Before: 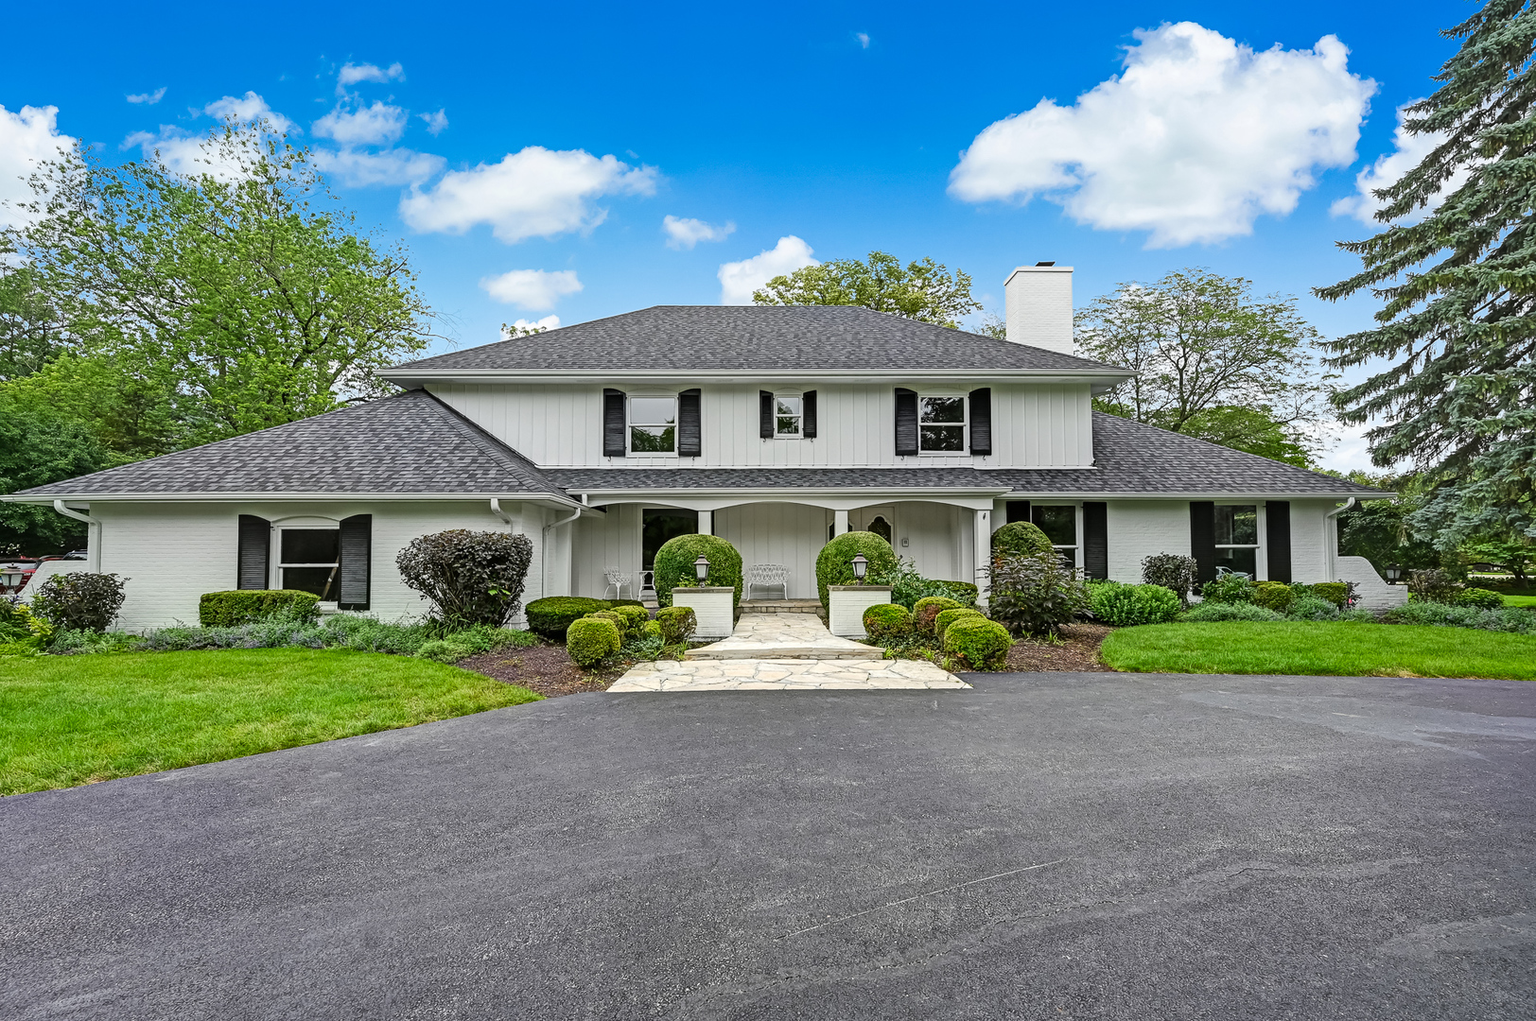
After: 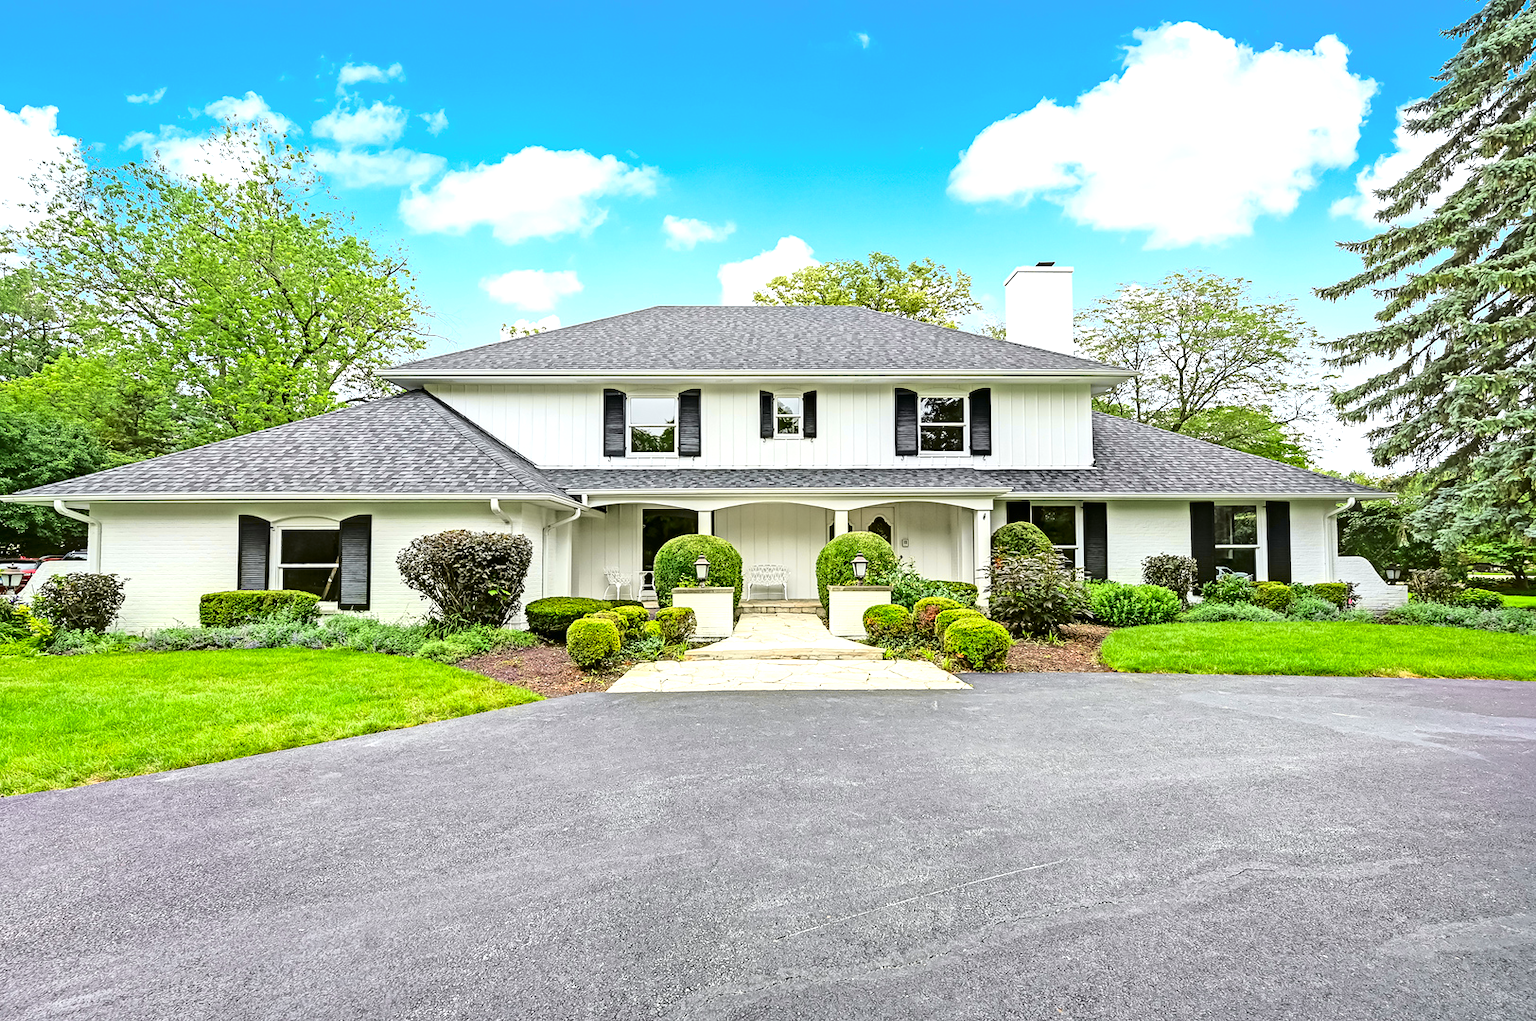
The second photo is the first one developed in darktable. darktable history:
exposure: black level correction 0, exposure 1.001 EV, compensate highlight preservation false
tone curve: curves: ch0 [(0, 0) (0.058, 0.027) (0.214, 0.183) (0.295, 0.288) (0.48, 0.541) (0.658, 0.703) (0.741, 0.775) (0.844, 0.866) (0.986, 0.957)]; ch1 [(0, 0) (0.172, 0.123) (0.312, 0.296) (0.437, 0.429) (0.471, 0.469) (0.502, 0.5) (0.513, 0.515) (0.572, 0.603) (0.617, 0.653) (0.68, 0.724) (0.889, 0.924) (1, 1)]; ch2 [(0, 0) (0.411, 0.424) (0.489, 0.49) (0.502, 0.5) (0.512, 0.524) (0.549, 0.578) (0.604, 0.628) (0.709, 0.748) (1, 1)], color space Lab, independent channels, preserve colors none
